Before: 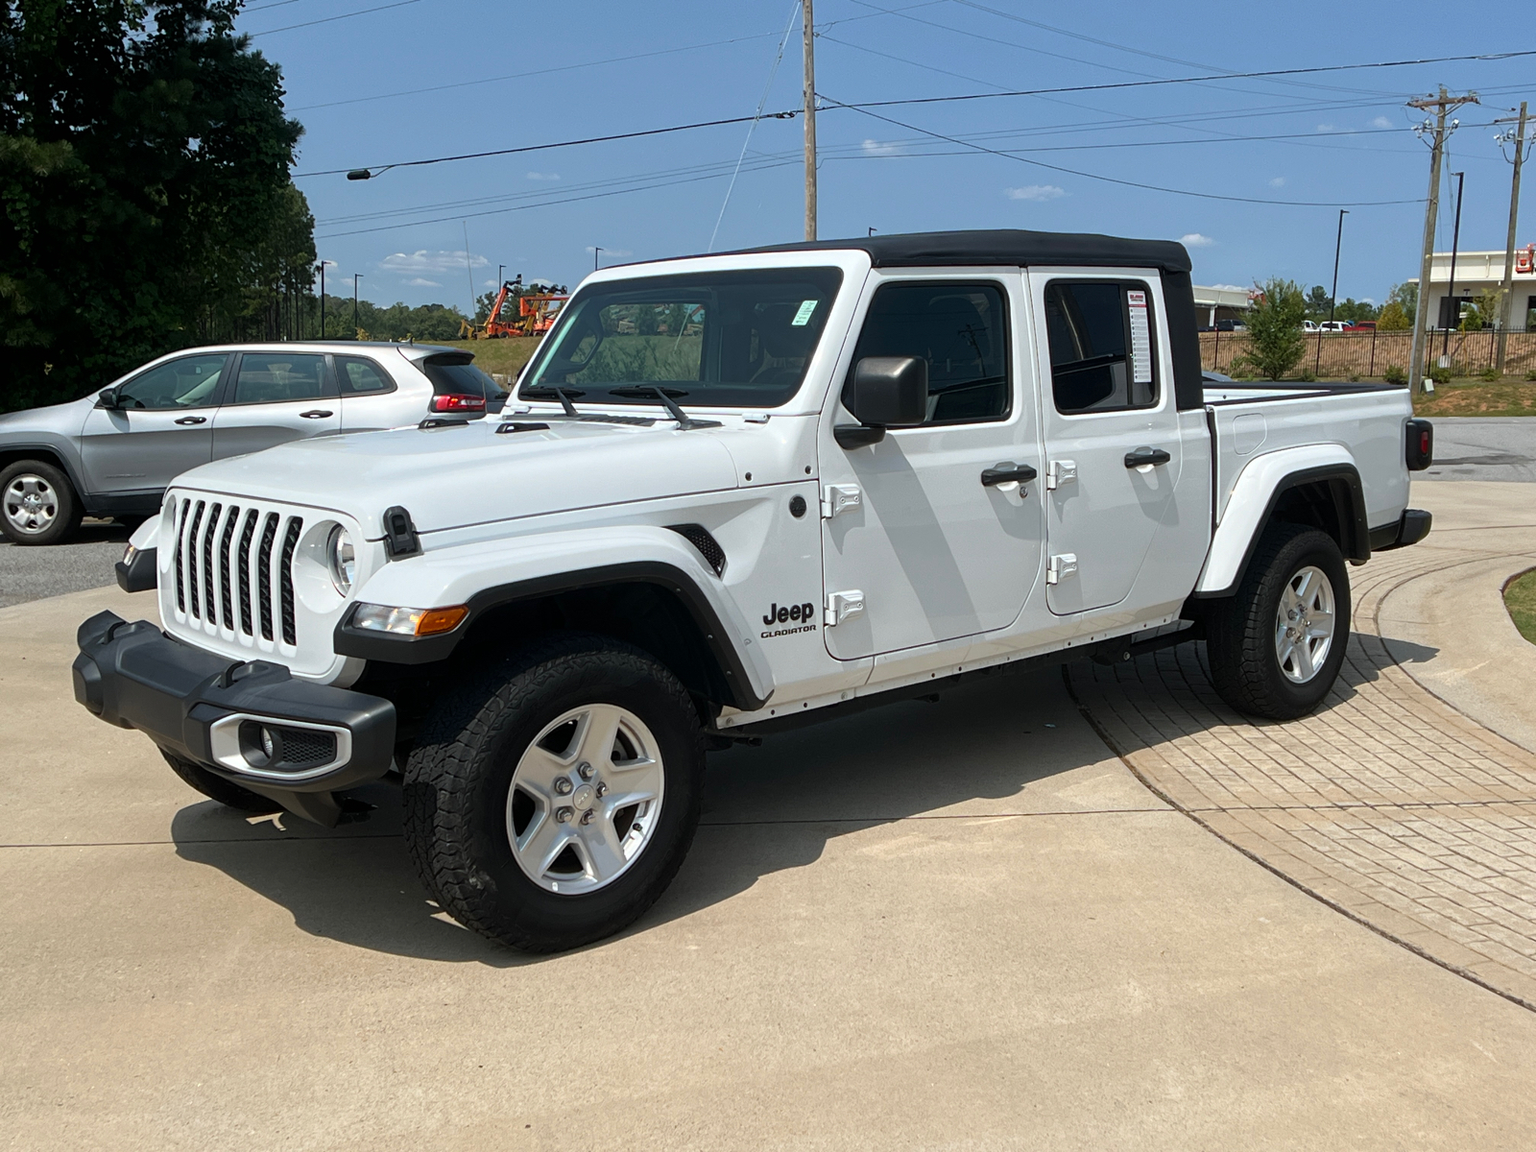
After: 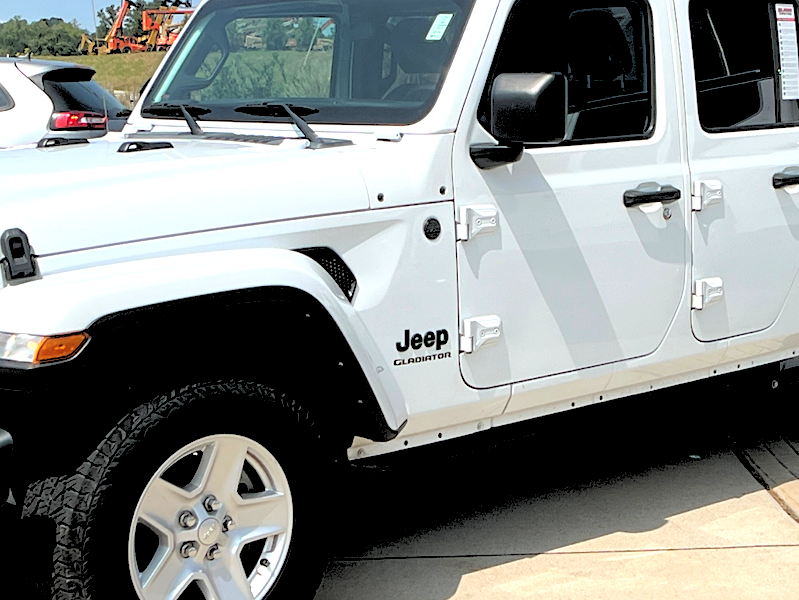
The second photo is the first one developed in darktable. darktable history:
exposure: black level correction -0.002, exposure 0.54 EV, compensate highlight preservation false
sharpen: amount 0.2
crop: left 25%, top 25%, right 25%, bottom 25%
rgb levels: levels [[0.027, 0.429, 0.996], [0, 0.5, 1], [0, 0.5, 1]]
